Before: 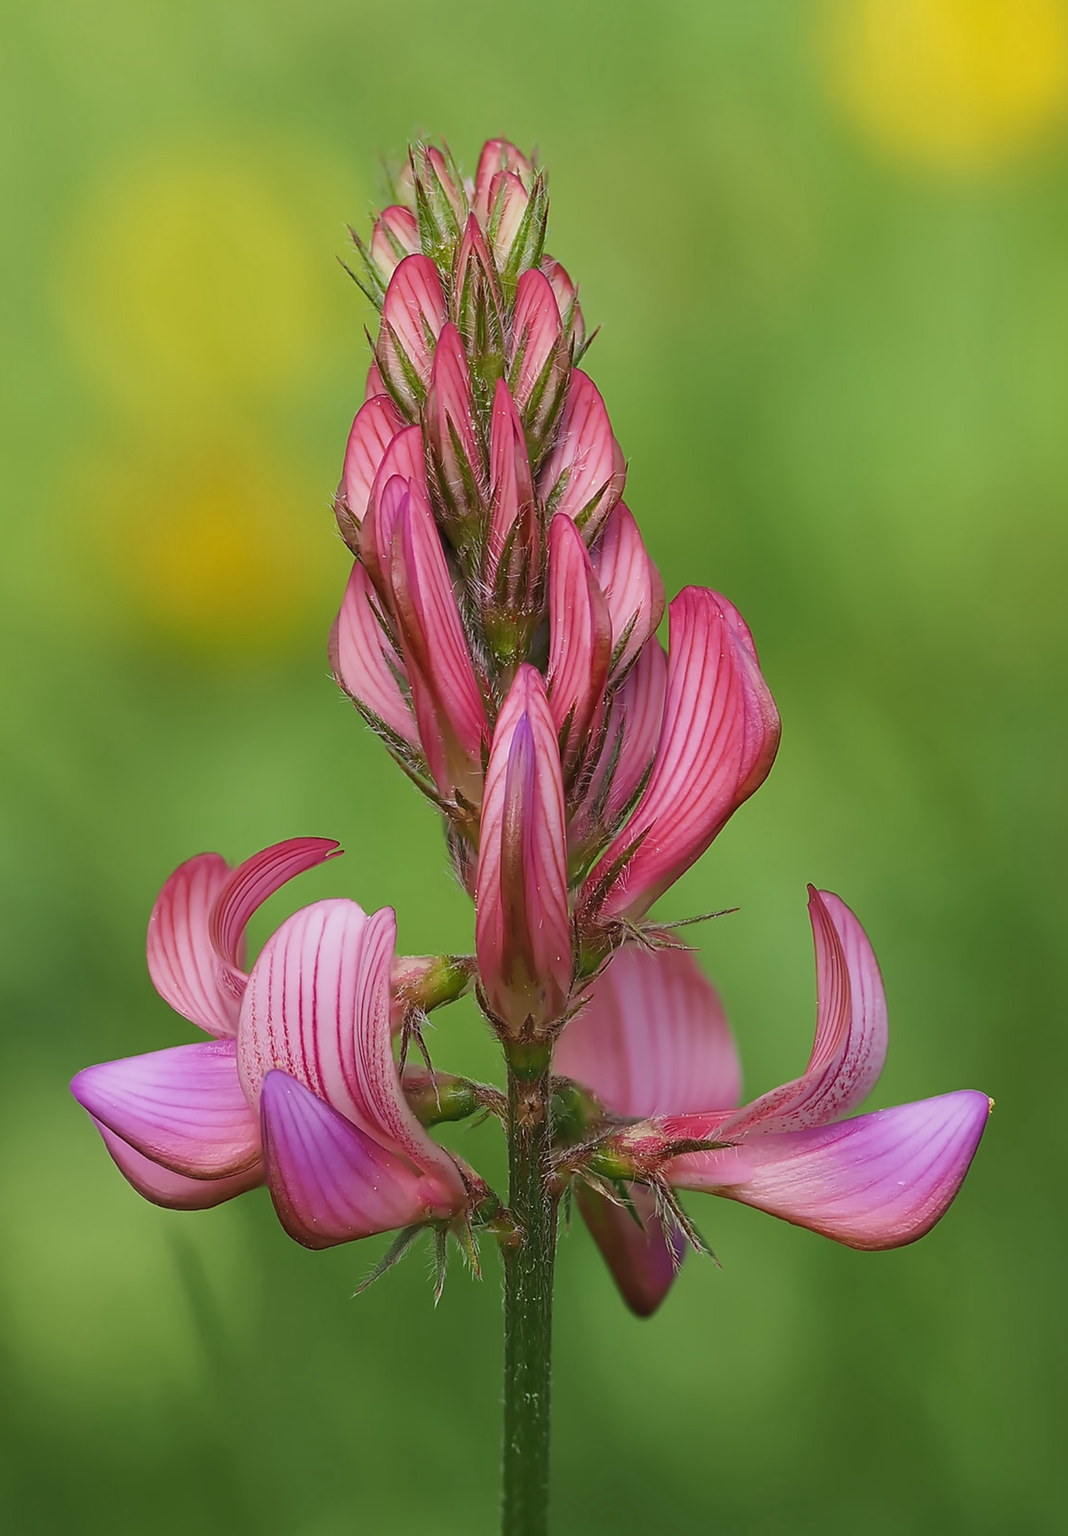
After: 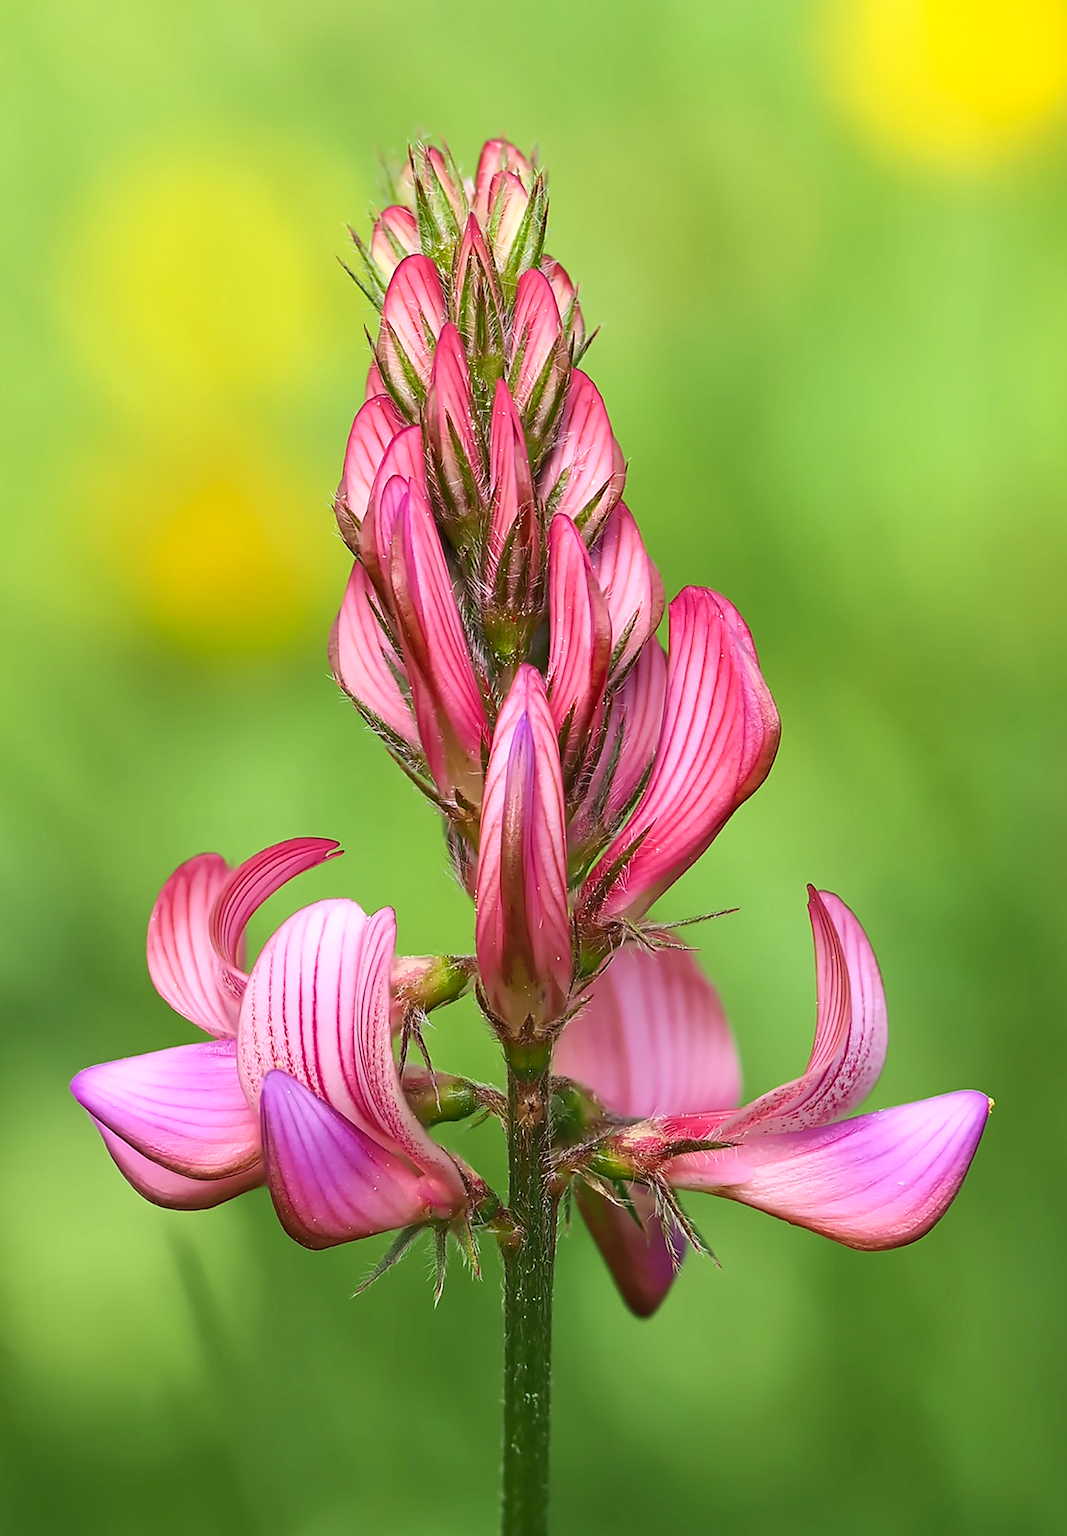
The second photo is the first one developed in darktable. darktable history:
exposure: exposure 0.606 EV, compensate highlight preservation false
contrast brightness saturation: contrast 0.155, brightness -0.013, saturation 0.099
